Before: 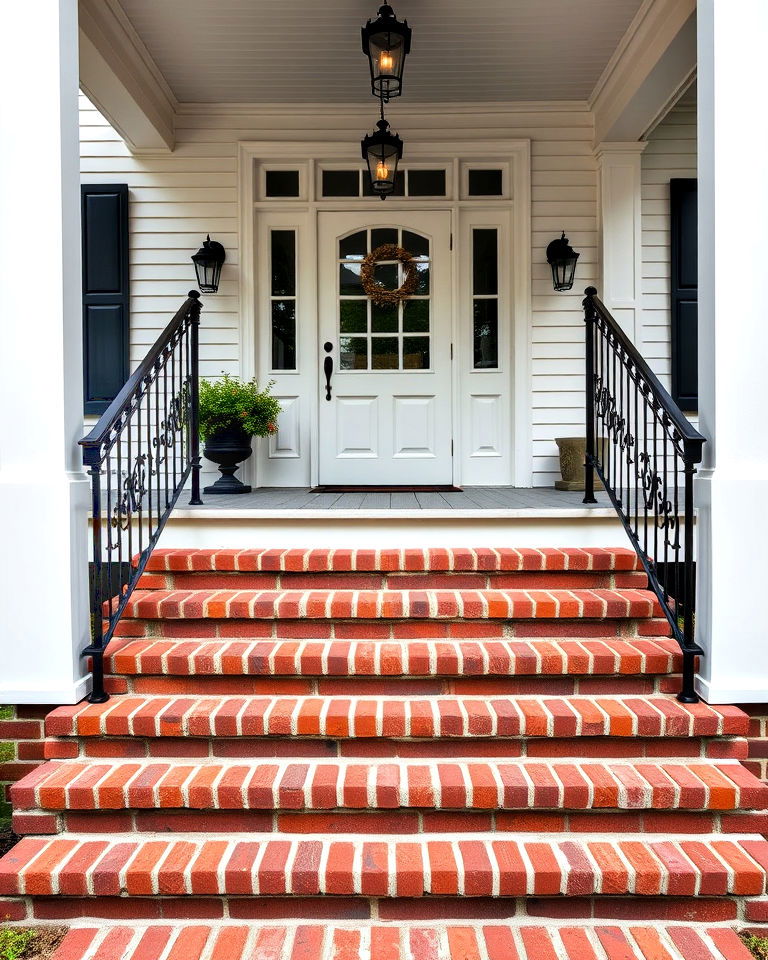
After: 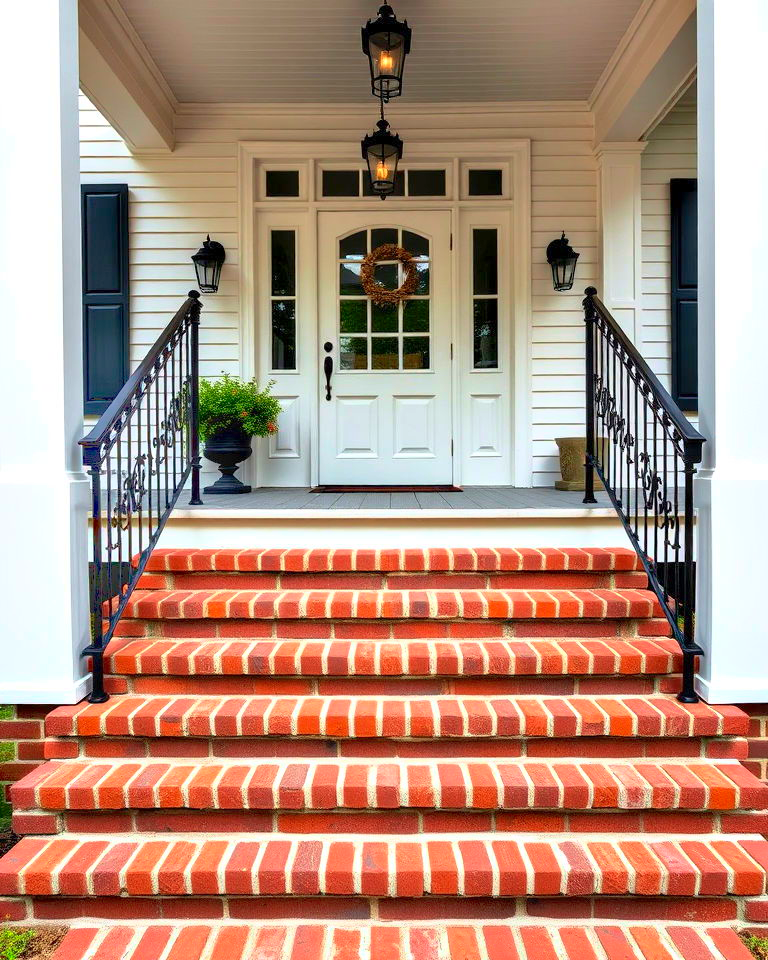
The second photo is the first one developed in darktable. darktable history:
tone curve: curves: ch0 [(0, 0) (0.389, 0.458) (0.745, 0.82) (0.849, 0.917) (0.919, 0.969) (1, 1)]; ch1 [(0, 0) (0.437, 0.404) (0.5, 0.5) (0.529, 0.55) (0.58, 0.6) (0.616, 0.649) (1, 1)]; ch2 [(0, 0) (0.442, 0.428) (0.5, 0.5) (0.525, 0.543) (0.585, 0.62) (1, 1)], color space Lab, independent channels, preserve colors none
shadows and highlights: on, module defaults
